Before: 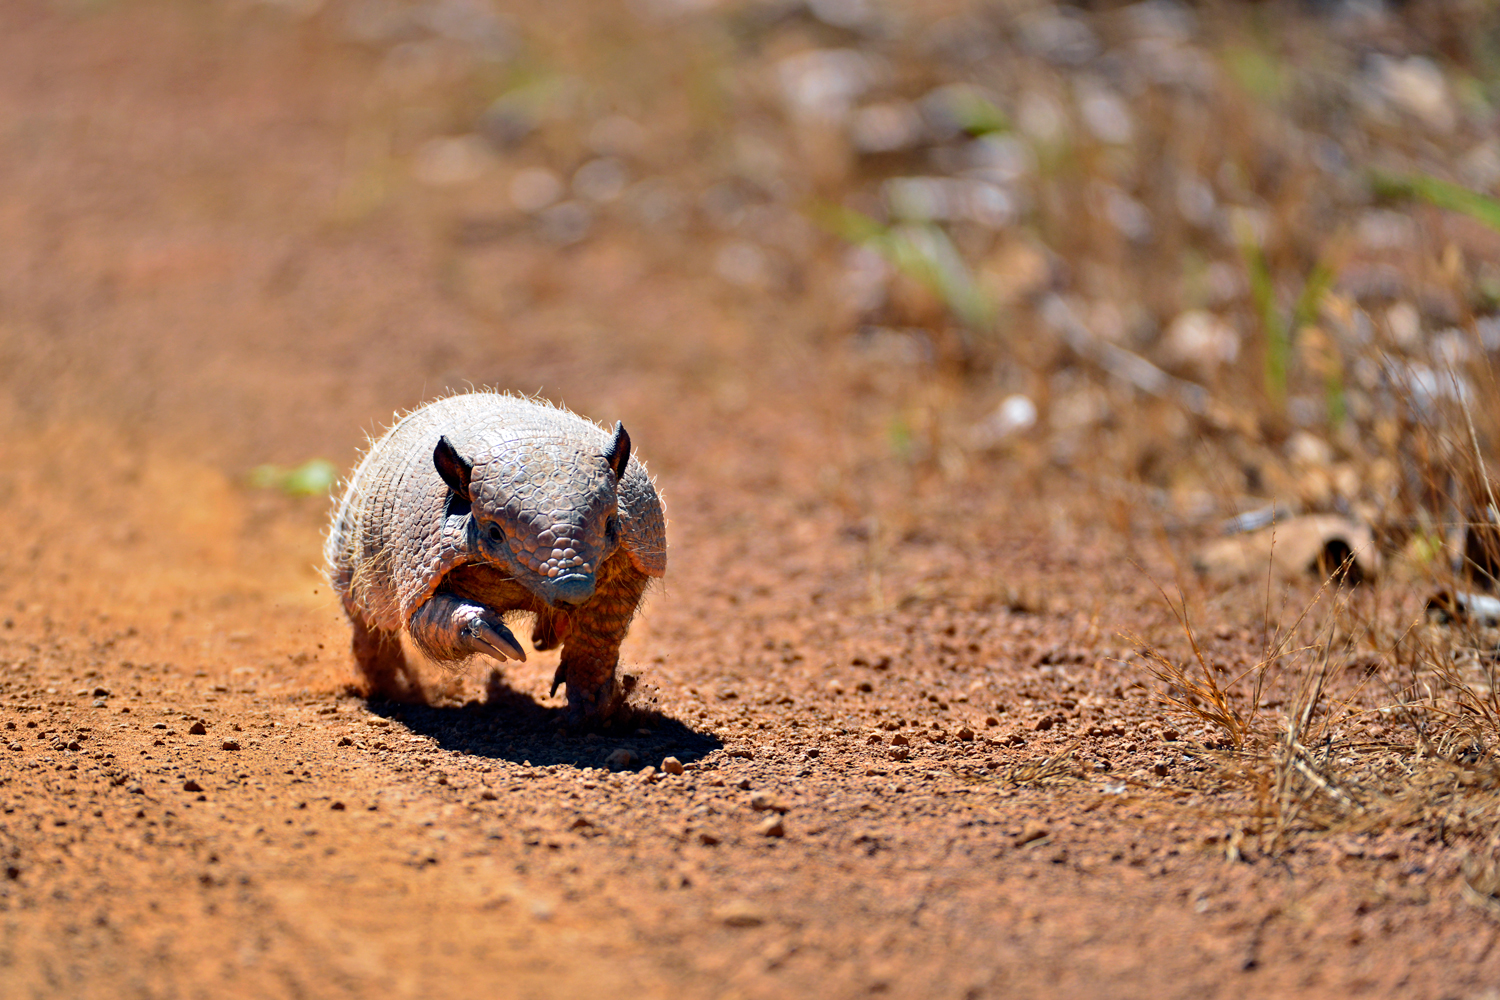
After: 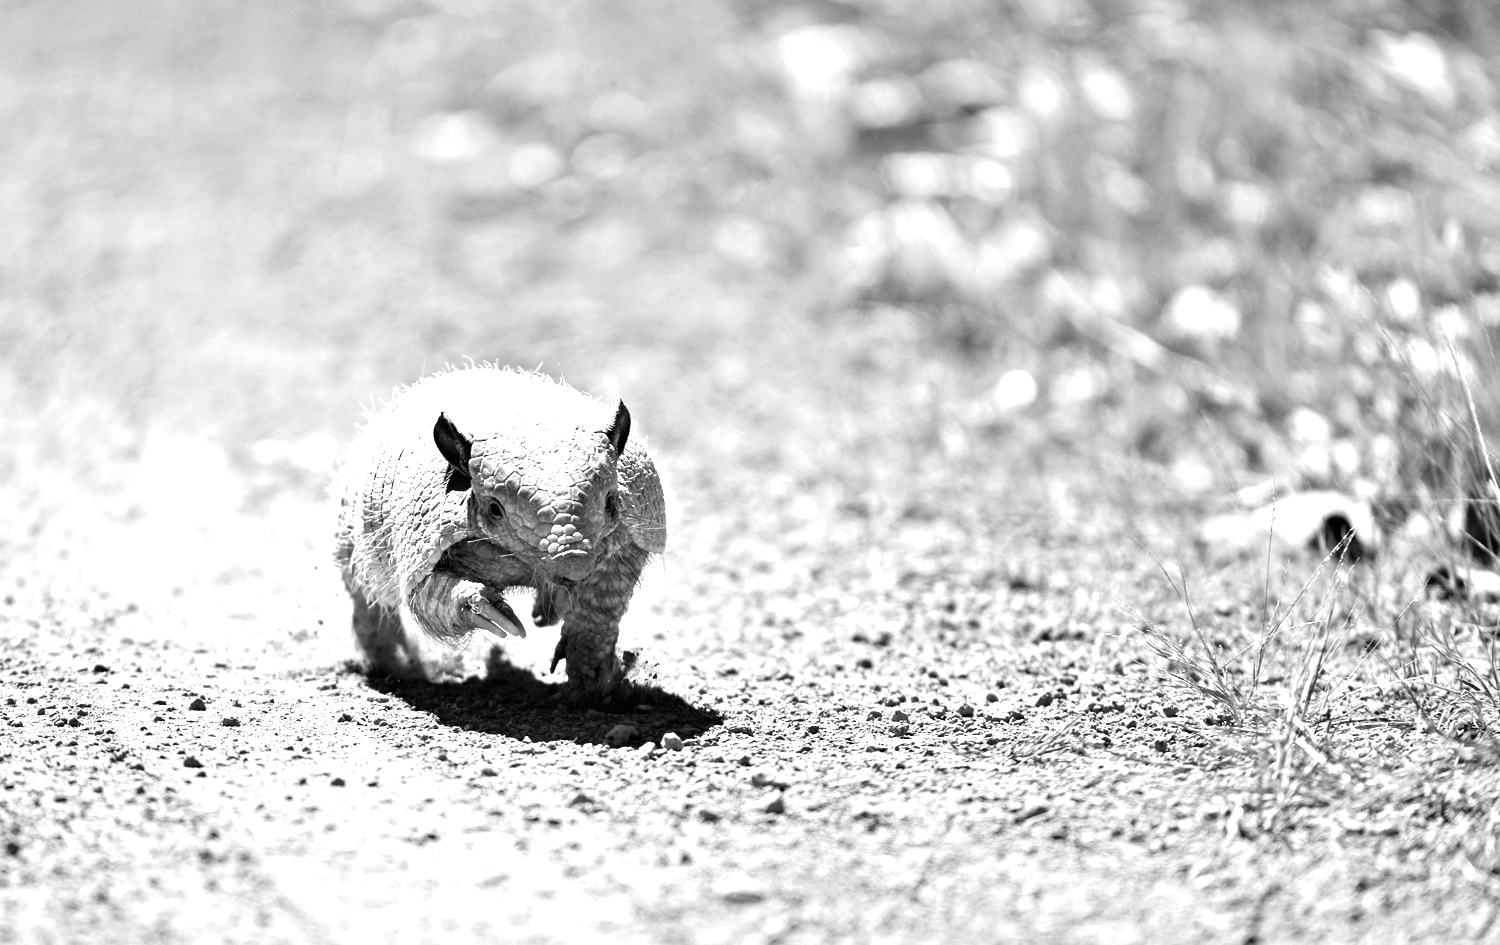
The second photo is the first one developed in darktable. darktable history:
exposure: black level correction 0, exposure 1.5 EV, compensate exposure bias true, compensate highlight preservation false
monochrome: size 3.1
crop and rotate: top 2.479%, bottom 3.018%
